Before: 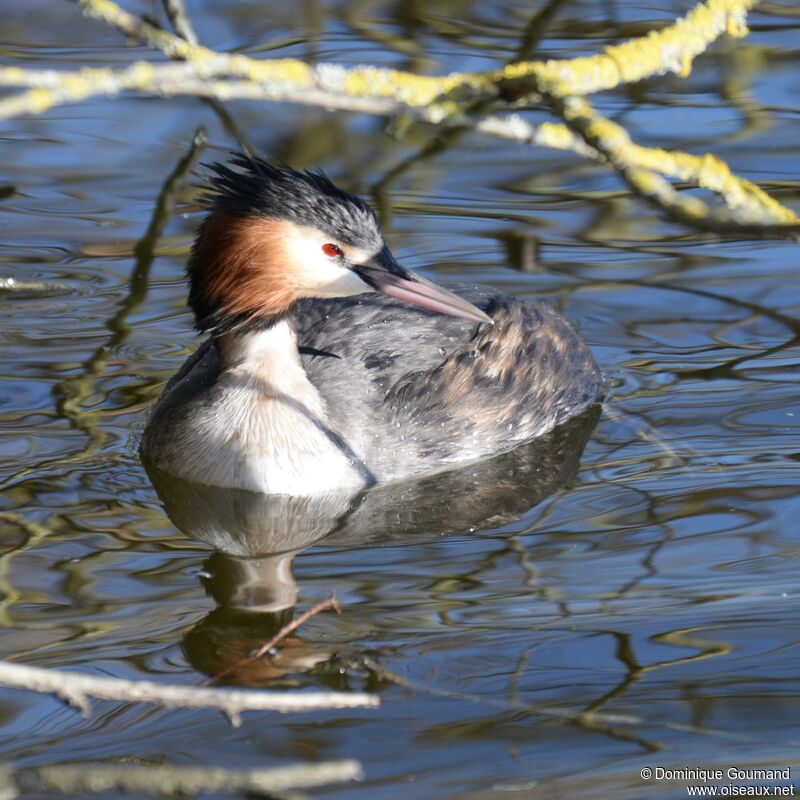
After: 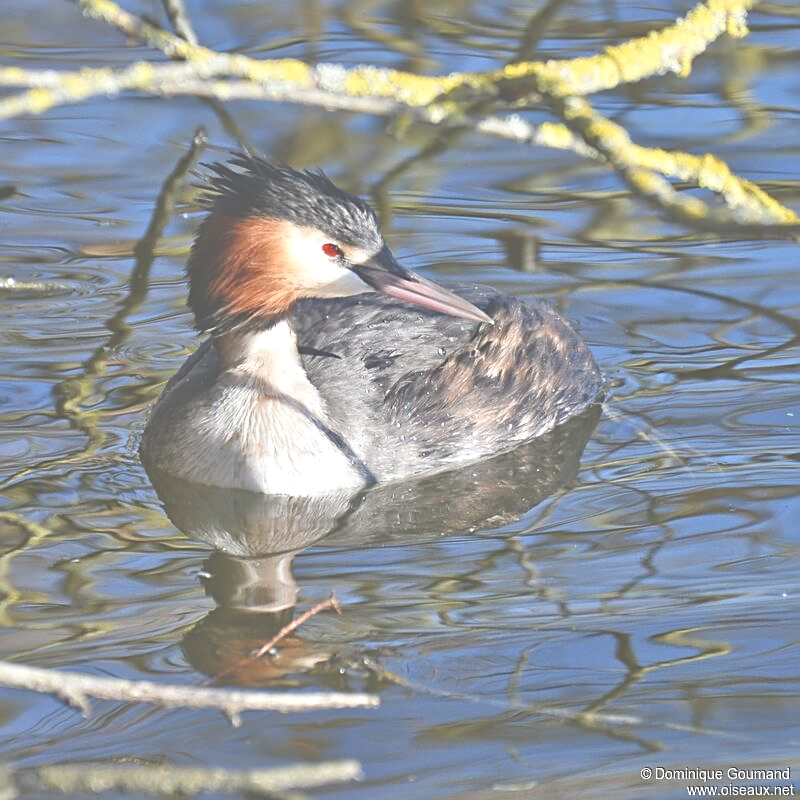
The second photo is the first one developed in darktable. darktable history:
tone equalizer: -7 EV 0.15 EV, -6 EV 0.6 EV, -5 EV 1.15 EV, -4 EV 1.33 EV, -3 EV 1.15 EV, -2 EV 0.6 EV, -1 EV 0.15 EV, mask exposure compensation -0.5 EV
sharpen: on, module defaults
exposure: black level correction -0.041, exposure 0.064 EV, compensate highlight preservation false
